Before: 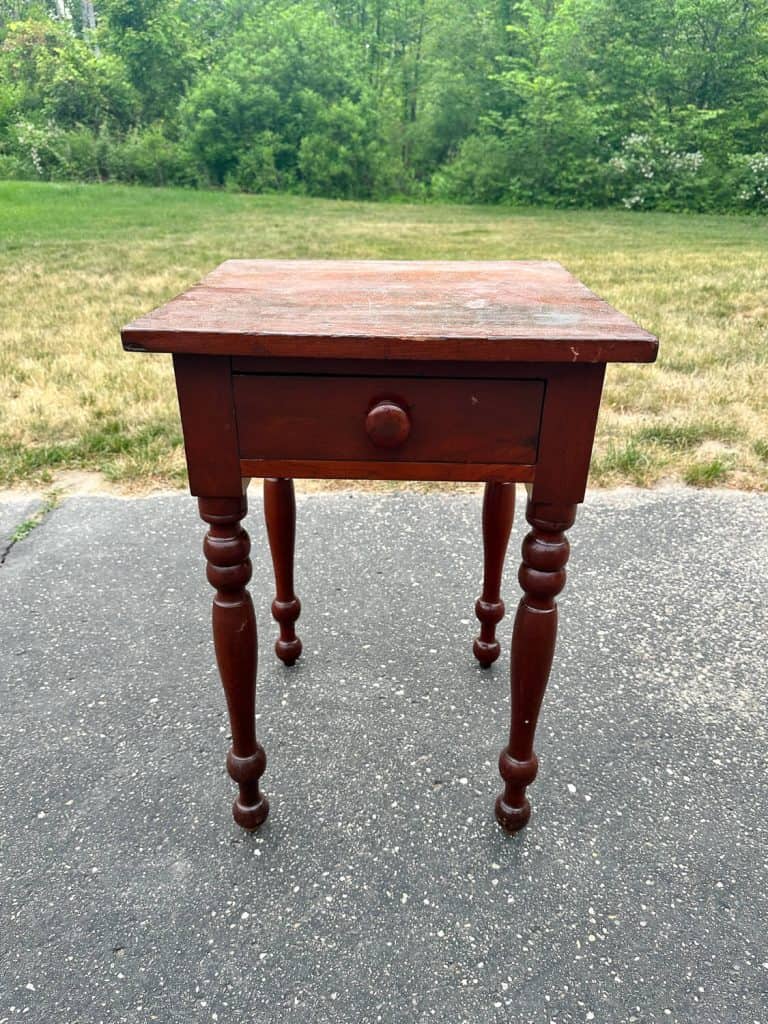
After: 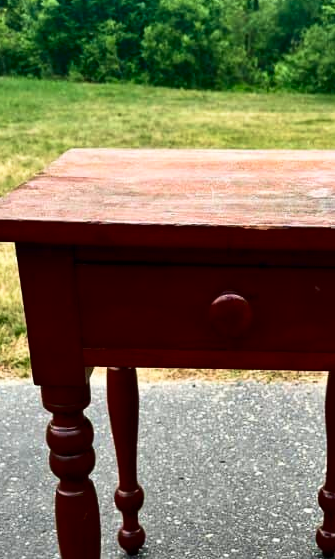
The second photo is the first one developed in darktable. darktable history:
color correction: highlights b* -0.031
velvia: on, module defaults
contrast brightness saturation: contrast 0.236, brightness -0.242, saturation 0.149
crop: left 20.562%, top 10.875%, right 35.701%, bottom 34.514%
color balance rgb: perceptual saturation grading › global saturation -0.065%, global vibrance 20%
